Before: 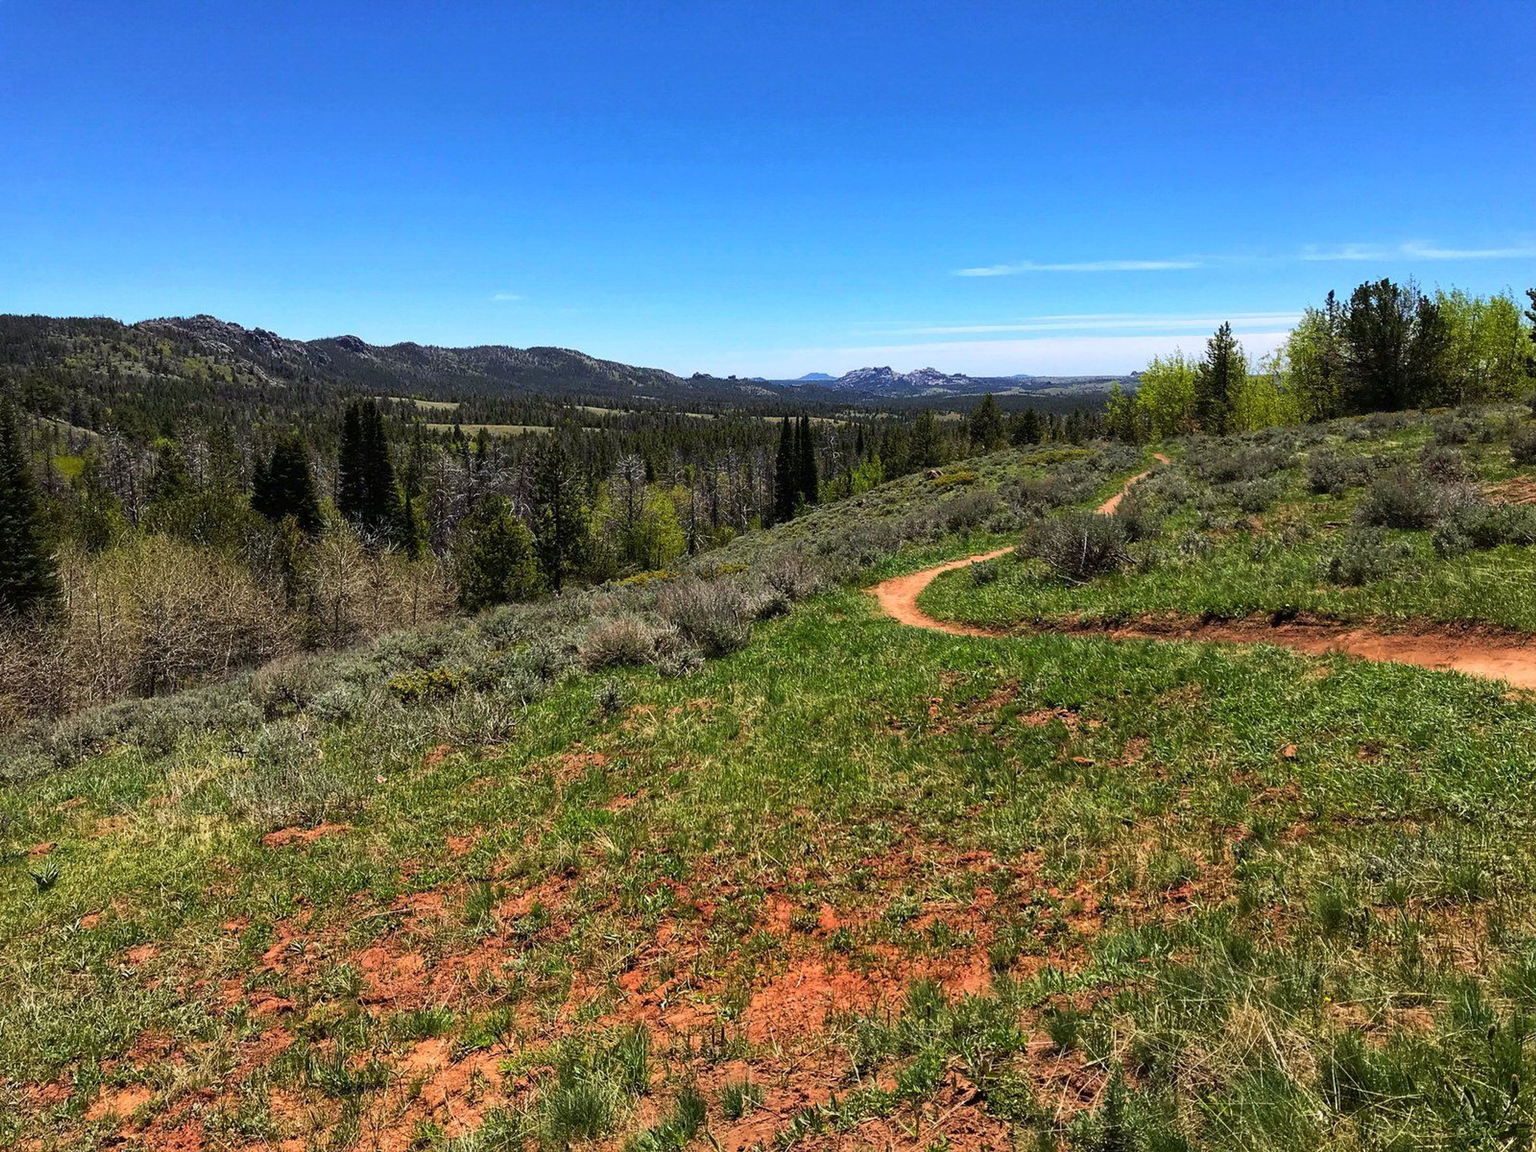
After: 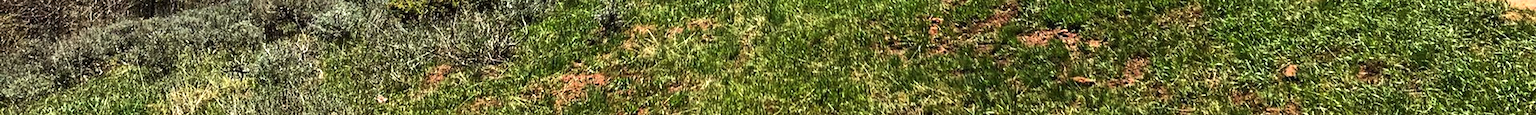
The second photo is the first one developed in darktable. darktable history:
crop and rotate: top 59.084%, bottom 30.916%
white balance: red 0.978, blue 0.999
tone equalizer: -8 EV -0.75 EV, -7 EV -0.7 EV, -6 EV -0.6 EV, -5 EV -0.4 EV, -3 EV 0.4 EV, -2 EV 0.6 EV, -1 EV 0.7 EV, +0 EV 0.75 EV, edges refinement/feathering 500, mask exposure compensation -1.57 EV, preserve details no
